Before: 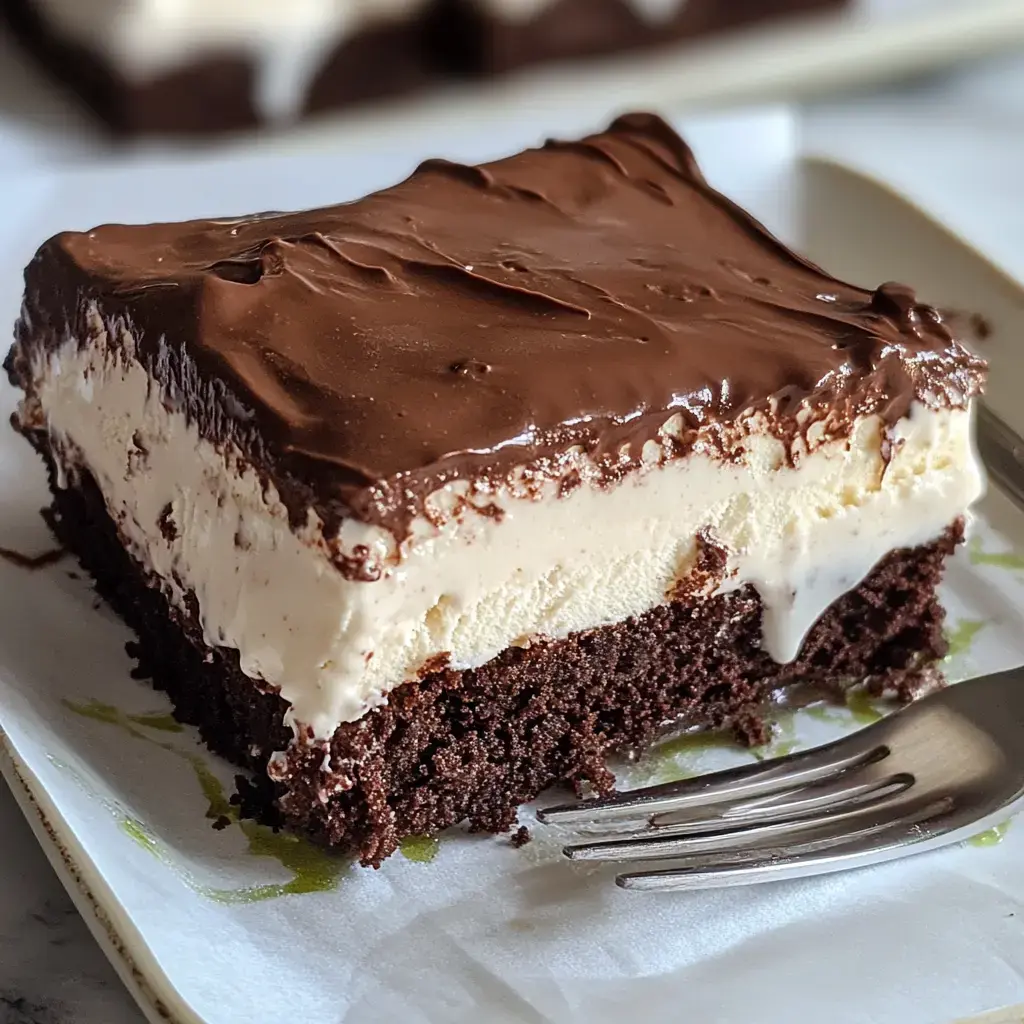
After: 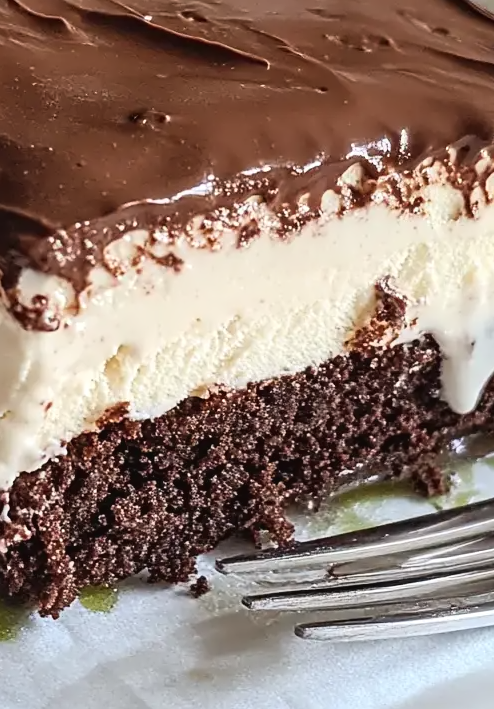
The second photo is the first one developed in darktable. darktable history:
crop: left 31.39%, top 24.484%, right 20.3%, bottom 6.251%
tone curve: curves: ch0 [(0, 0.028) (0.138, 0.156) (0.468, 0.516) (0.754, 0.823) (1, 1)], color space Lab, independent channels
contrast equalizer: y [[0.5, 0.542, 0.583, 0.625, 0.667, 0.708], [0.5 ×6], [0.5 ×6], [0, 0.033, 0.067, 0.1, 0.133, 0.167], [0, 0.05, 0.1, 0.15, 0.2, 0.25]], mix 0.161
